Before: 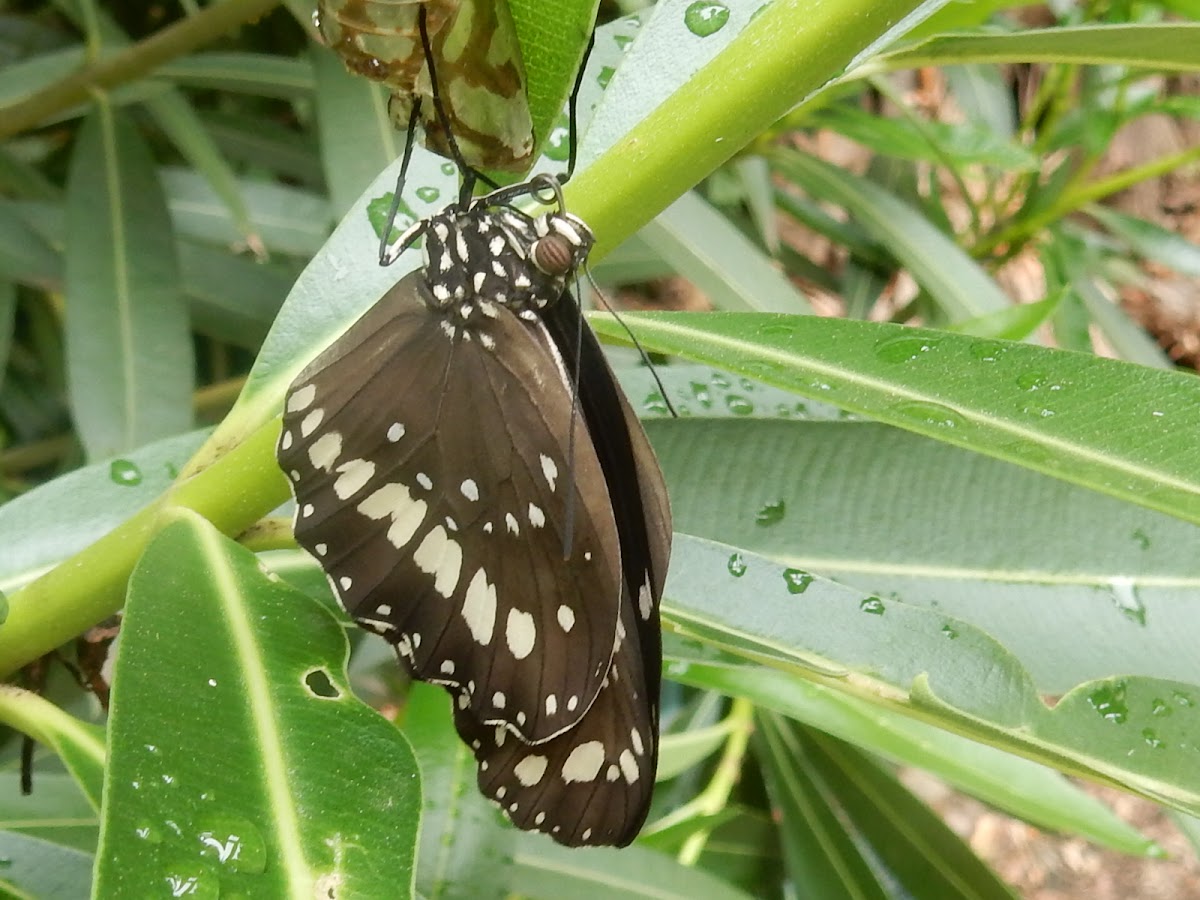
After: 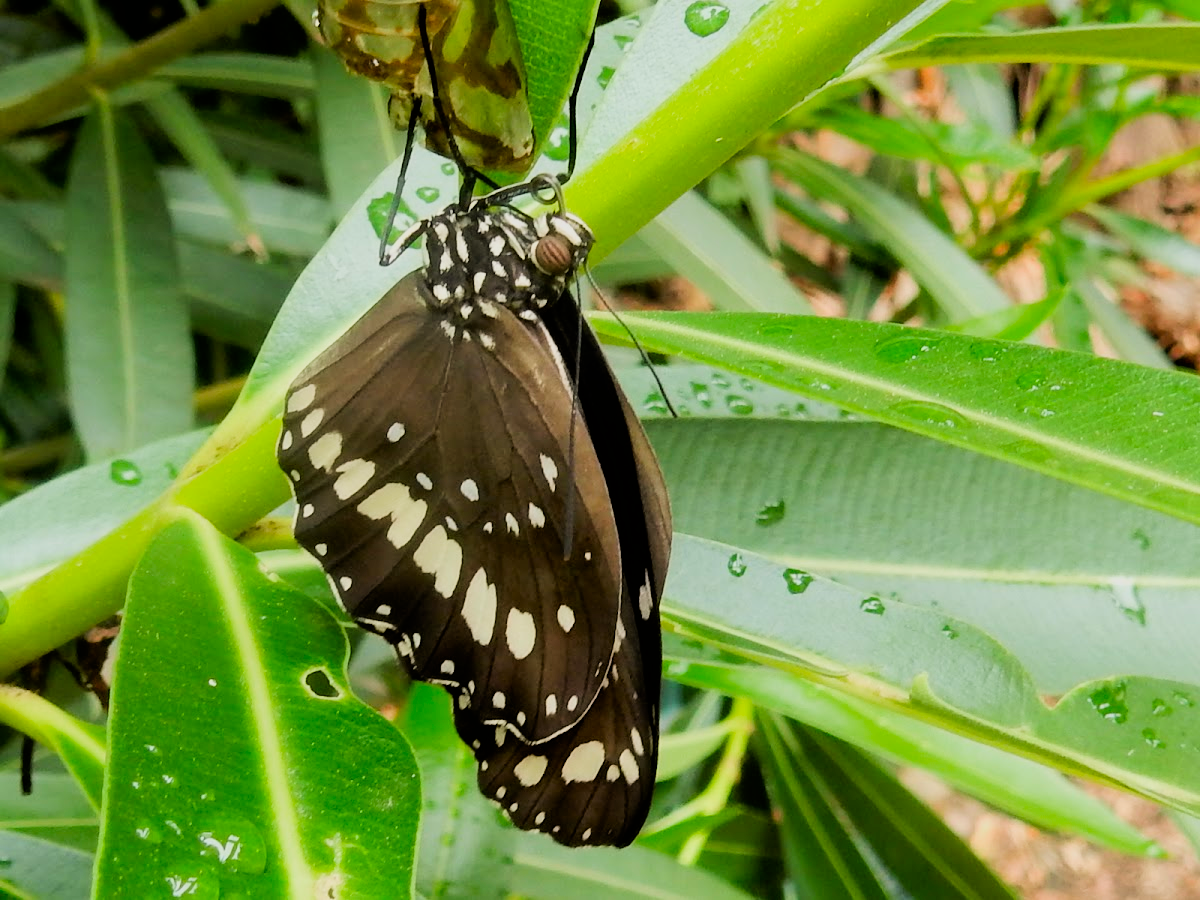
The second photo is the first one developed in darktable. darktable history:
filmic rgb: black relative exposure -5.08 EV, white relative exposure 3.98 EV, hardness 2.88, contrast 1.297
contrast brightness saturation: saturation 0.516
